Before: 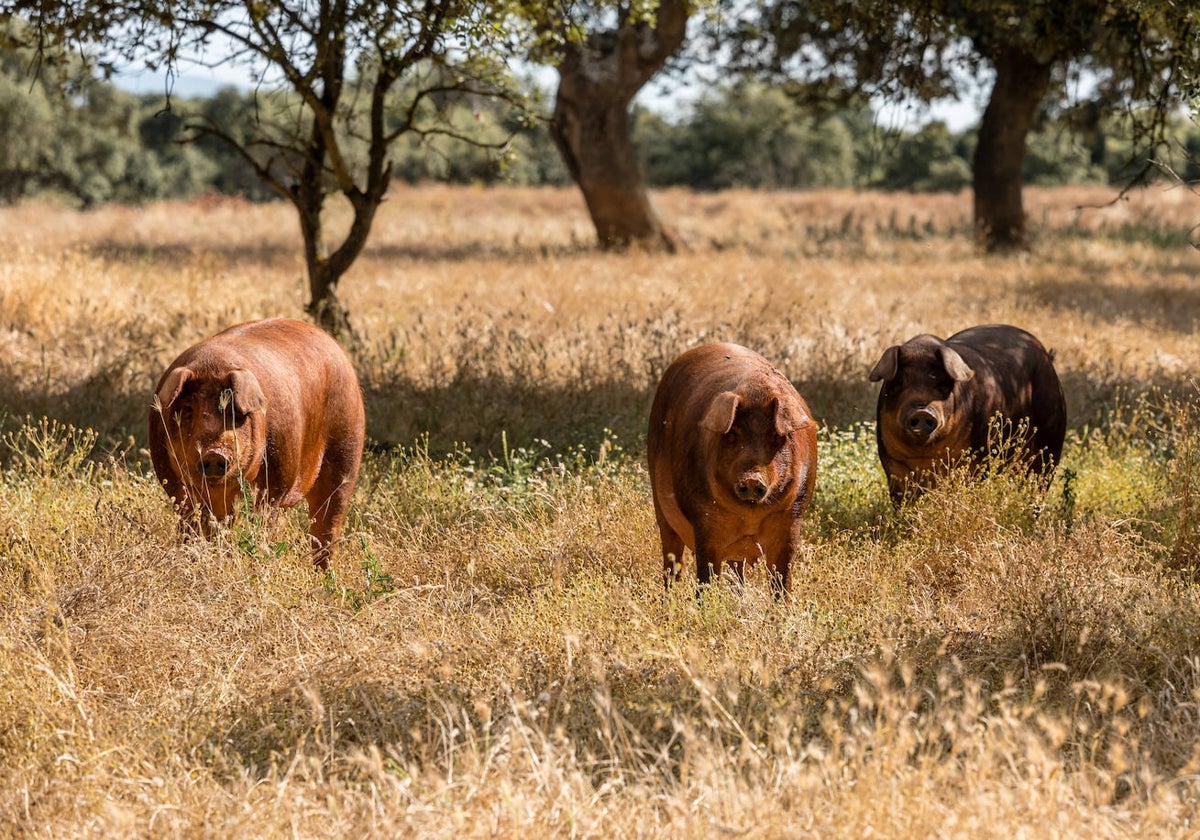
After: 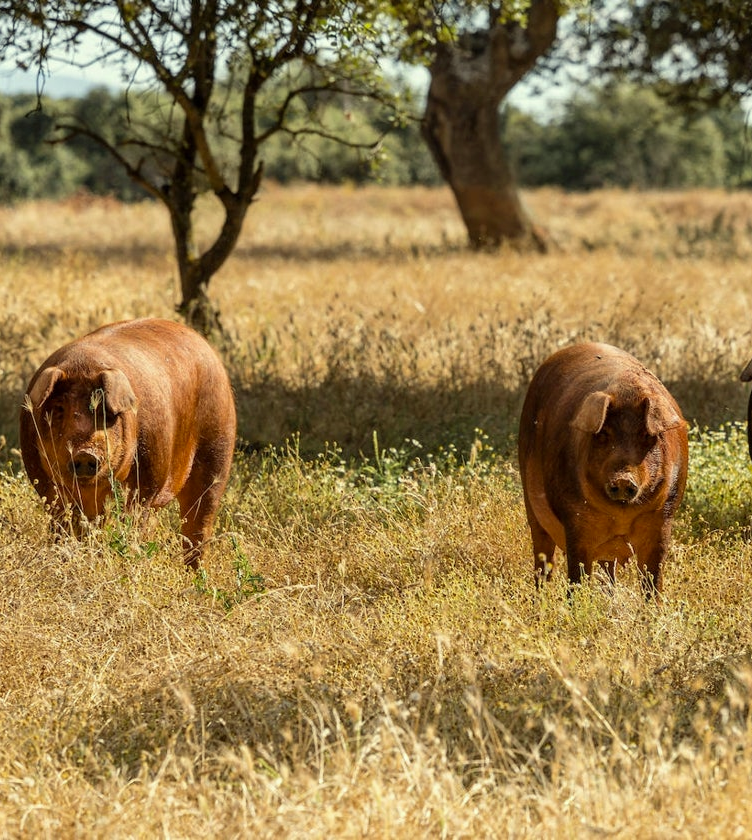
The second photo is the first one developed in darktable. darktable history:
crop: left 10.819%, right 26.48%
color correction: highlights a* -5.64, highlights b* 11.01
